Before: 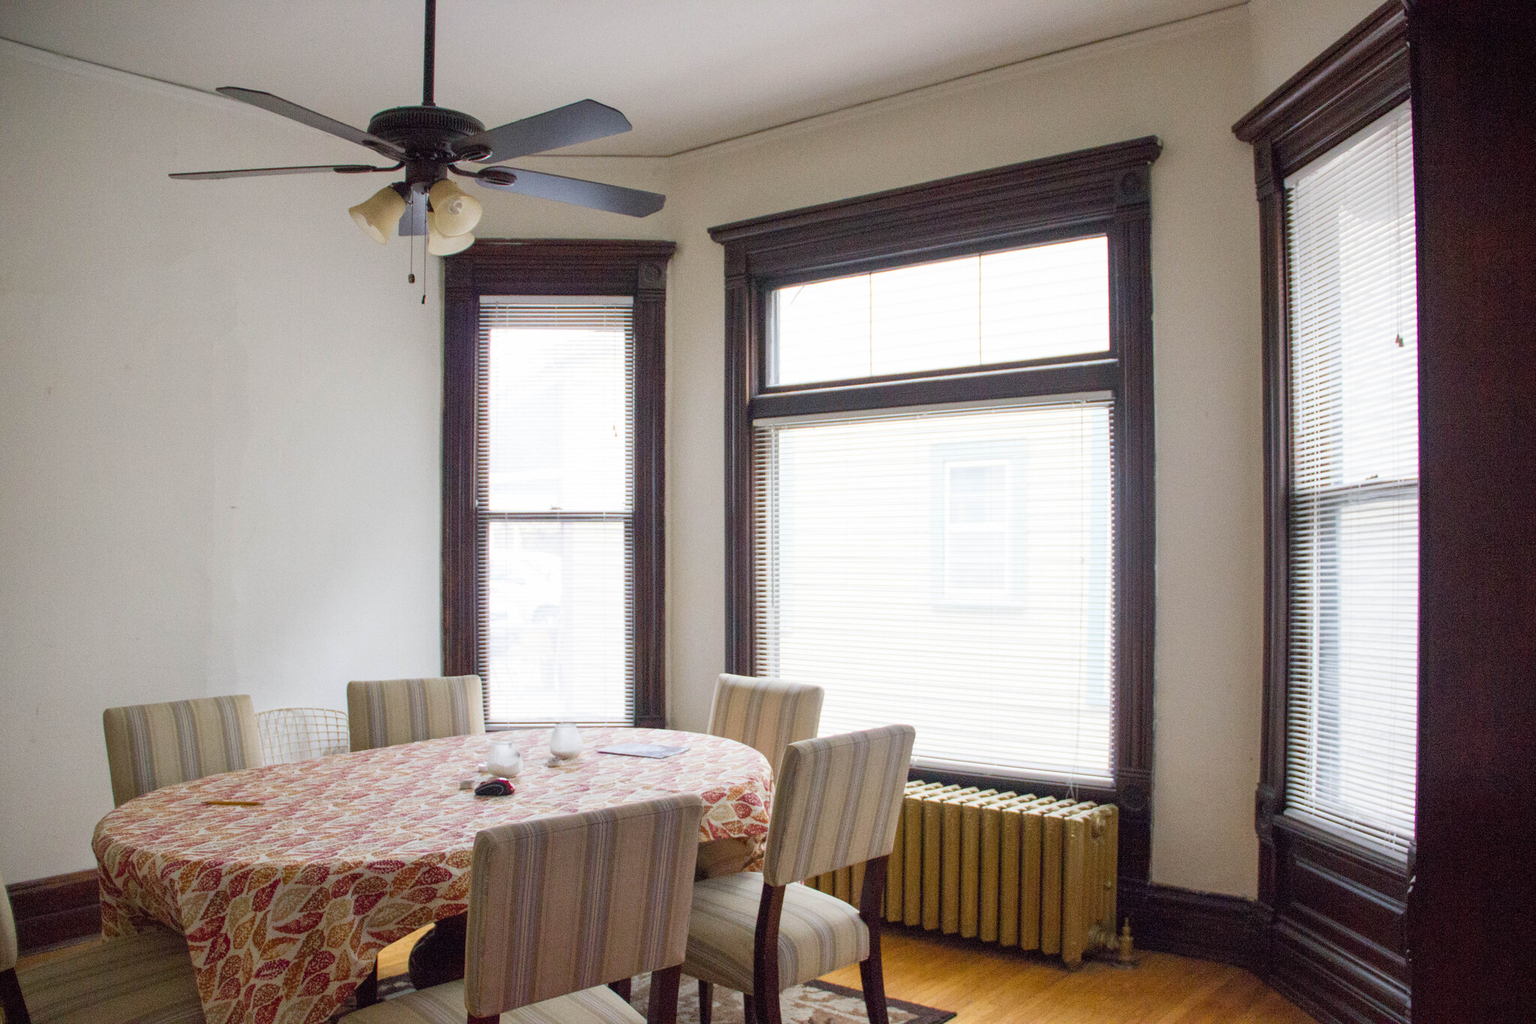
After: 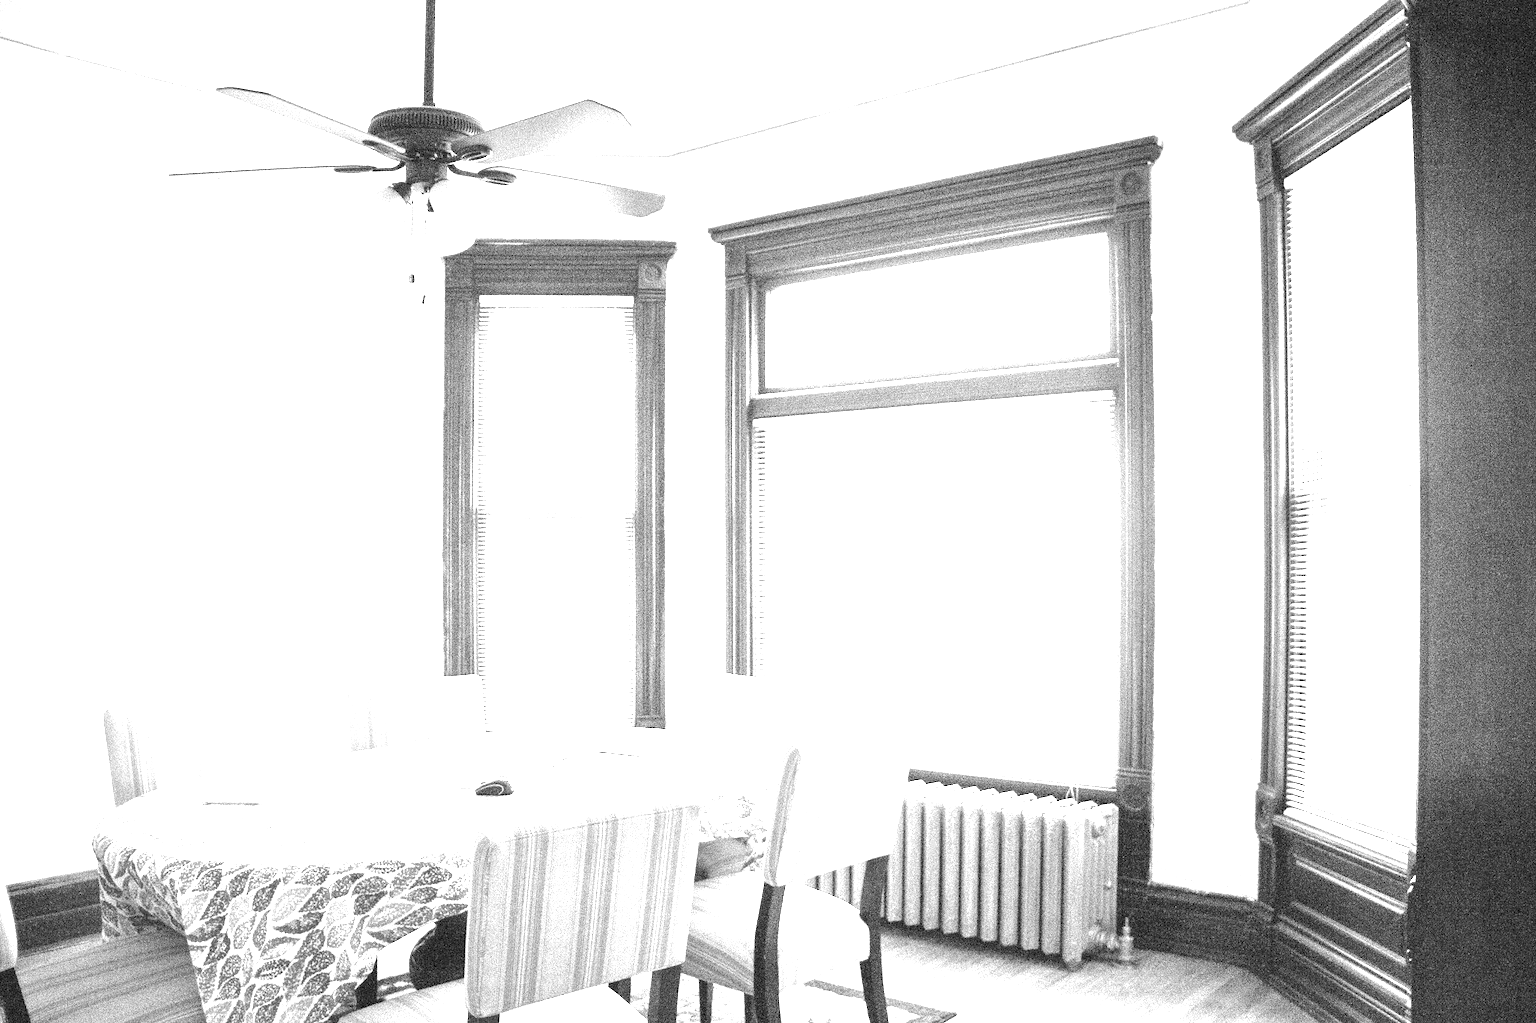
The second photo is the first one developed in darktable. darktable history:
exposure: exposure 3 EV, compensate highlight preservation false
monochrome: on, module defaults
grain: coarseness 0.09 ISO, strength 16.61%
levels: levels [0.016, 0.484, 0.953]
